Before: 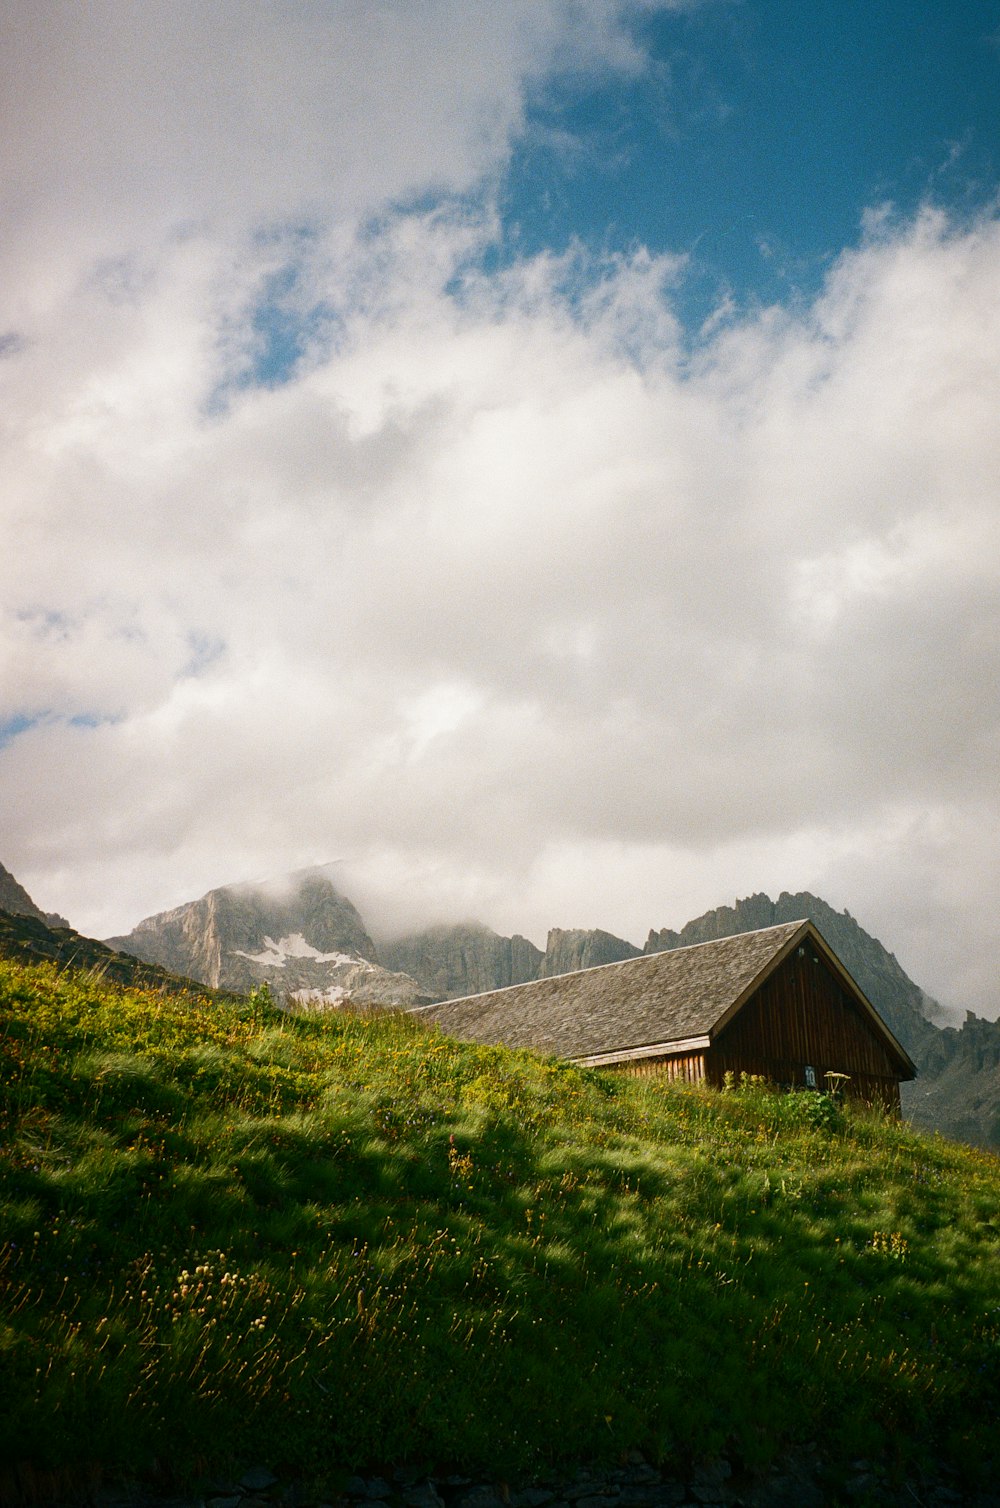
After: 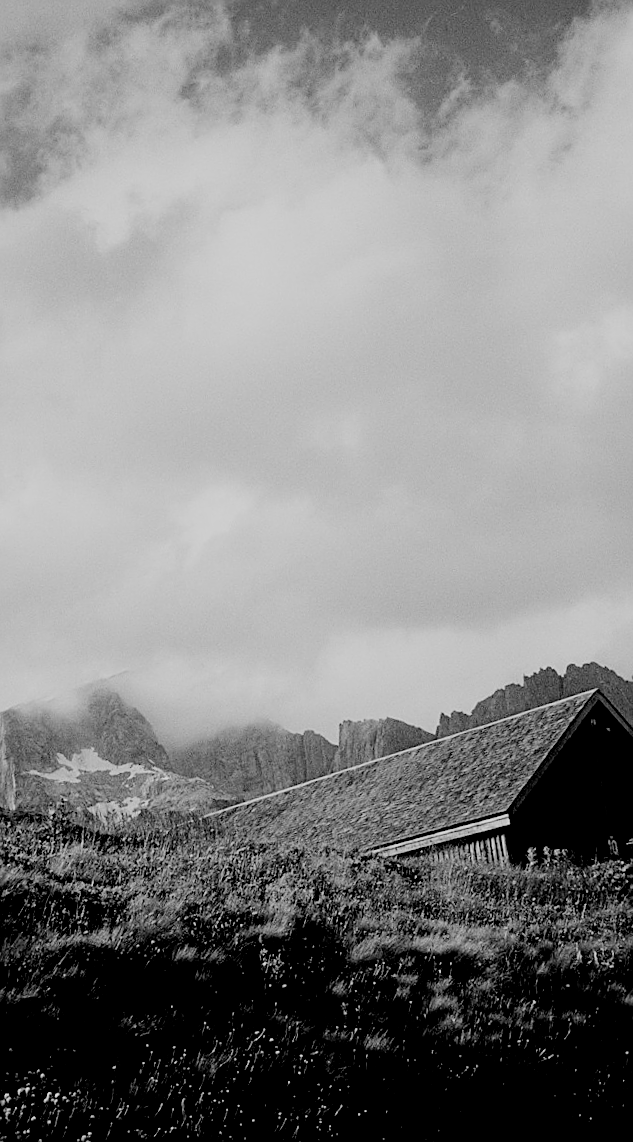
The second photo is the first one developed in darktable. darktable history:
sharpen: on, module defaults
monochrome: on, module defaults
exposure: exposure -0.151 EV, compensate highlight preservation false
crop and rotate: left 22.918%, top 5.629%, right 14.711%, bottom 2.247%
rgb levels: levels [[0.034, 0.472, 0.904], [0, 0.5, 1], [0, 0.5, 1]]
filmic rgb: black relative exposure -7.65 EV, white relative exposure 4.56 EV, hardness 3.61
rotate and perspective: rotation -5°, crop left 0.05, crop right 0.952, crop top 0.11, crop bottom 0.89
color zones: curves: ch0 [(0, 0.6) (0.129, 0.508) (0.193, 0.483) (0.429, 0.5) (0.571, 0.5) (0.714, 0.5) (0.857, 0.5) (1, 0.6)]; ch1 [(0, 0.481) (0.112, 0.245) (0.213, 0.223) (0.429, 0.233) (0.571, 0.231) (0.683, 0.242) (0.857, 0.296) (1, 0.481)]
